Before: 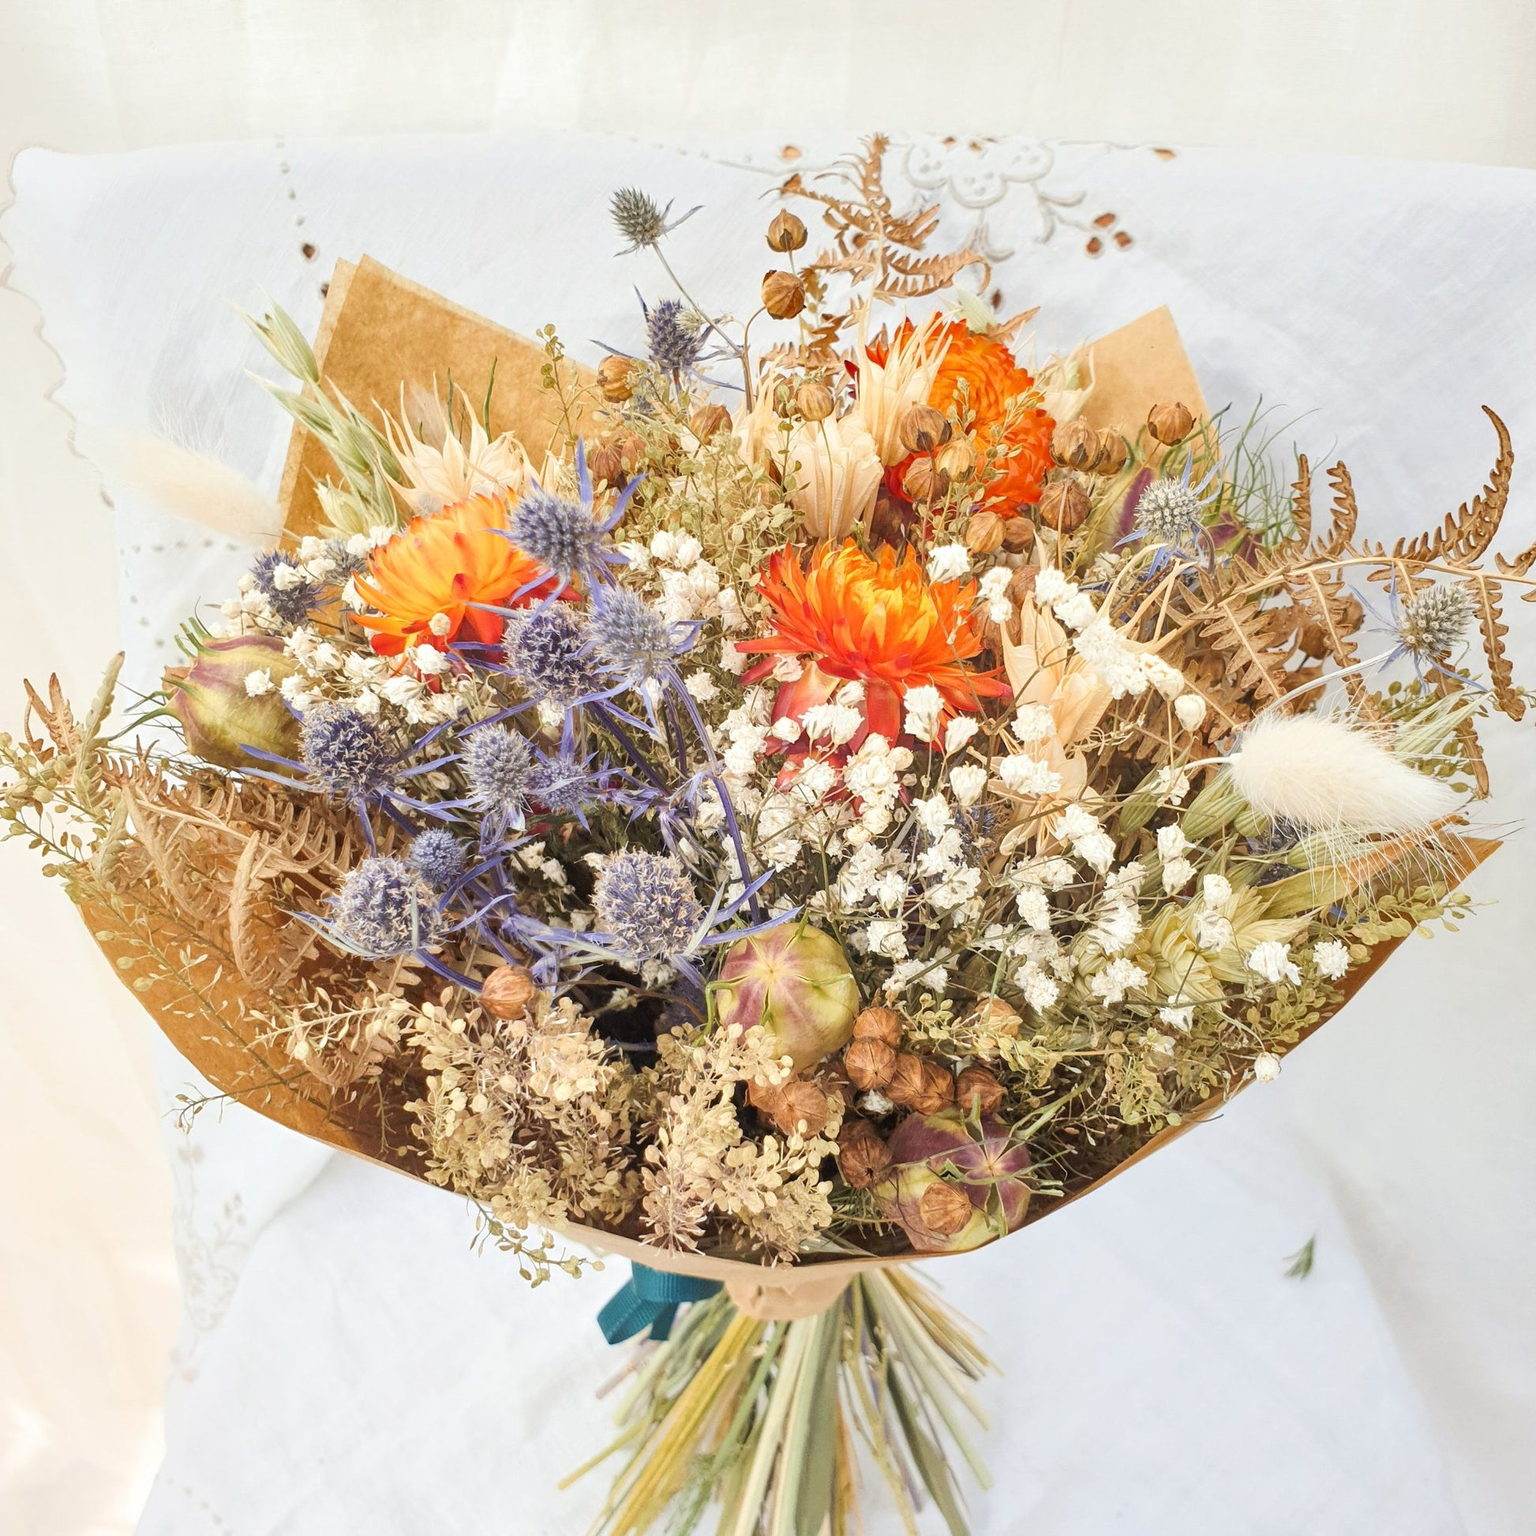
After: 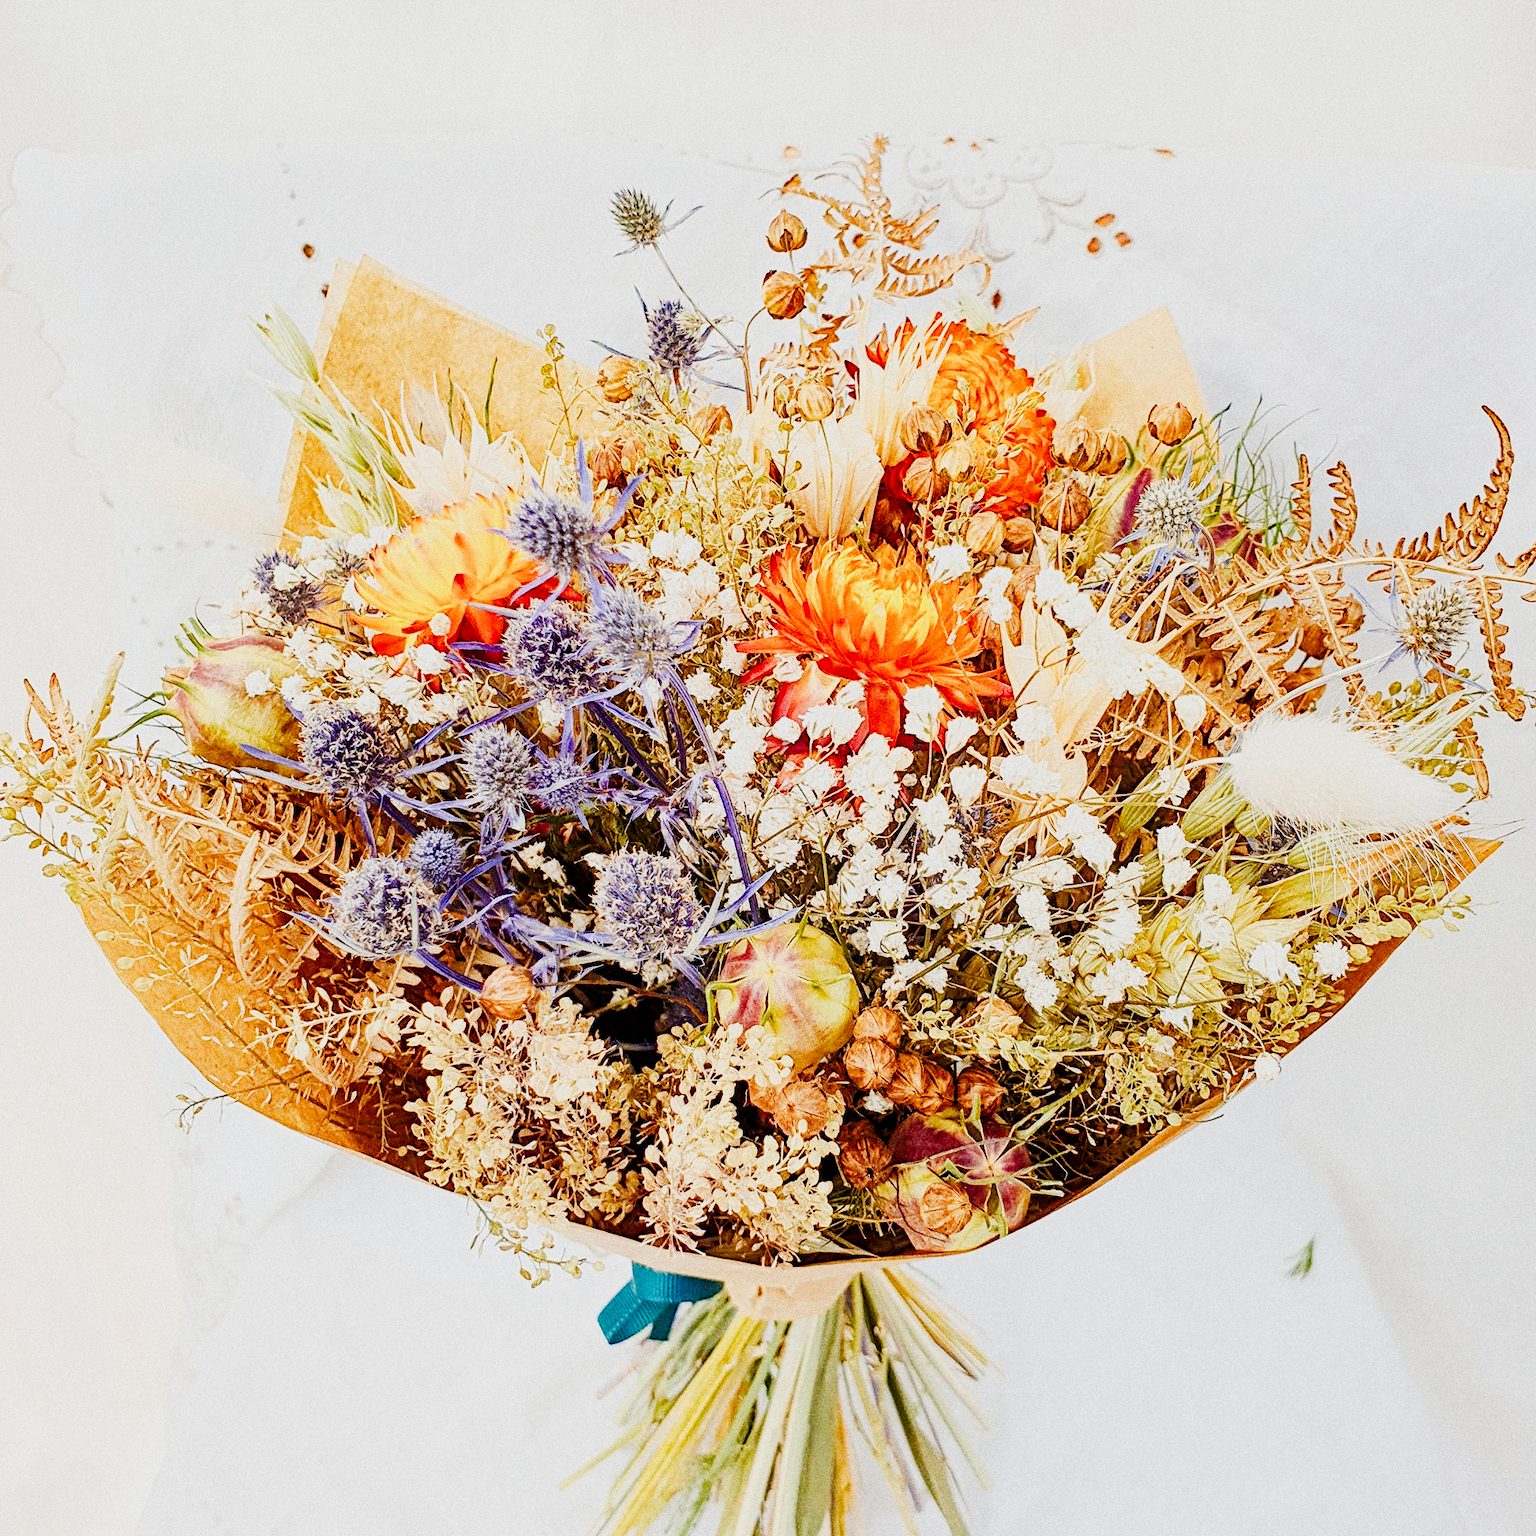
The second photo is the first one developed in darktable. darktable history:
contrast equalizer: y [[0.439, 0.44, 0.442, 0.457, 0.493, 0.498], [0.5 ×6], [0.5 ×6], [0 ×6], [0 ×6]], mix 0.59
color balance rgb: shadows lift › luminance -9.41%, highlights gain › luminance 17.6%, global offset › luminance -1.45%, perceptual saturation grading › highlights -17.77%, perceptual saturation grading › mid-tones 33.1%, perceptual saturation grading › shadows 50.52%, global vibrance 24.22%
color equalizer "oranges": saturation › orange 1.04, hue › orange -8.78, brightness › orange 1.17
color equalizer "blues": saturation › blue 1.25, hue › blue -12.68, brightness › blue 0.793, node placement 6°
diffuse or sharpen "sharpen demosaicing: AA filter": edge sensitivity 1, 1st order anisotropy 100%, 2nd order anisotropy 100%, 3rd order anisotropy 100%, 4th order anisotropy 100%, 1st order speed -25%, 2nd order speed -25%, 3rd order speed -25%, 4th order speed -25%
diffuse or sharpen "diffusion": radius span 77, 1st order speed 50%, 2nd order speed 50%, 3rd order speed 50%, 4th order speed 50% | blend: blend mode normal, opacity 25%; mask: uniform (no mask)
grain "silver grain": coarseness 0.09 ISO, strength 40%
sigmoid: contrast 1.81, skew -0.21, preserve hue 0%, red attenuation 0.1, red rotation 0.035, green attenuation 0.1, green rotation -0.017, blue attenuation 0.15, blue rotation -0.052, base primaries Rec2020
